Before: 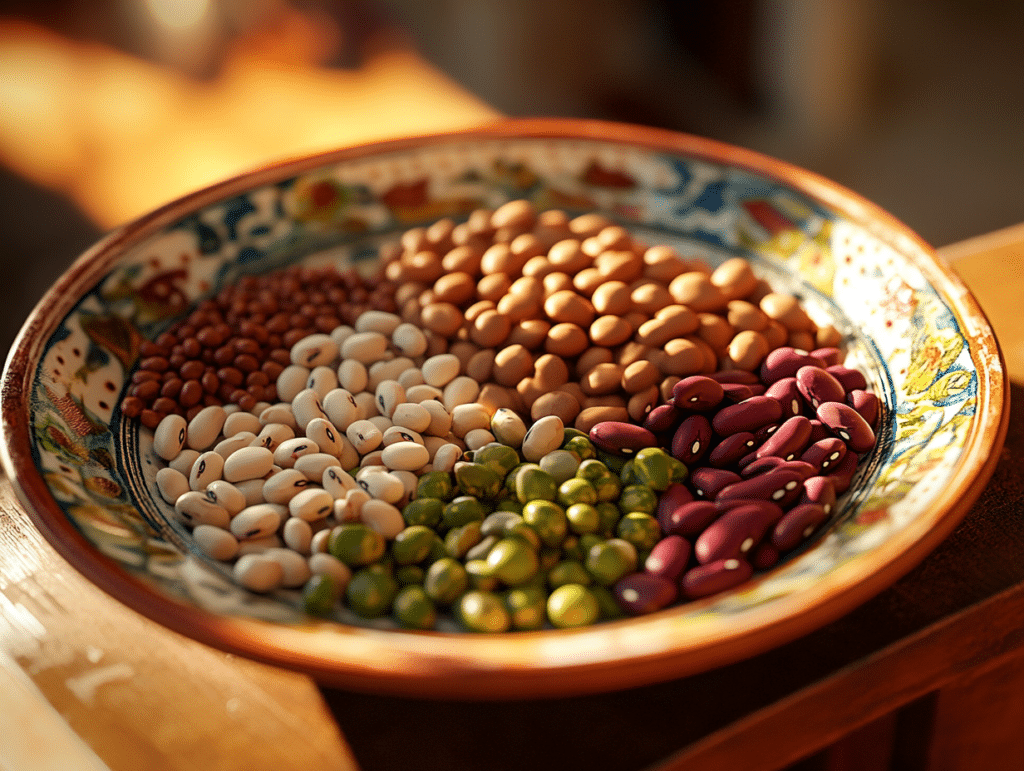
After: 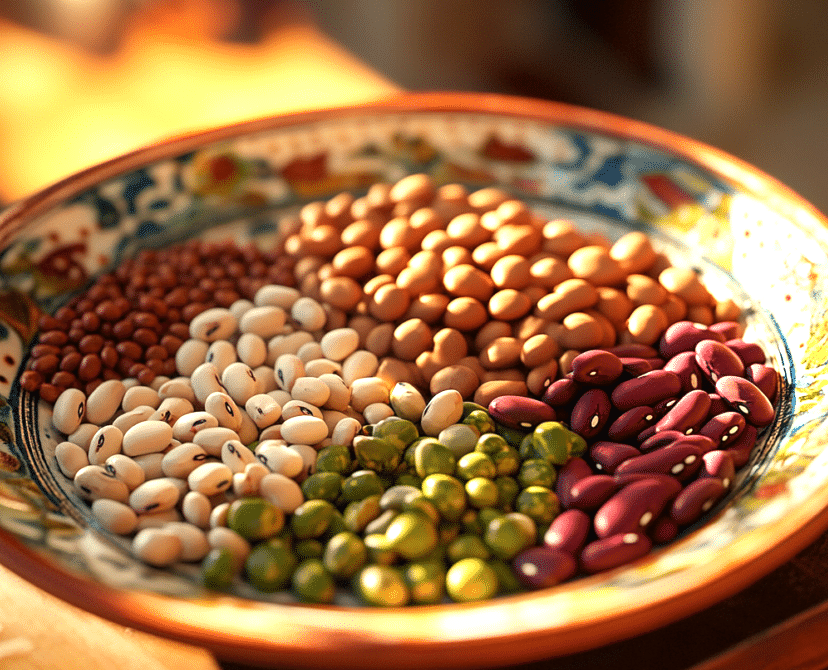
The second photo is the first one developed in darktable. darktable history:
exposure: black level correction 0, exposure 0.7 EV, compensate exposure bias true, compensate highlight preservation false
crop: left 9.929%, top 3.475%, right 9.188%, bottom 9.529%
tone equalizer: on, module defaults
